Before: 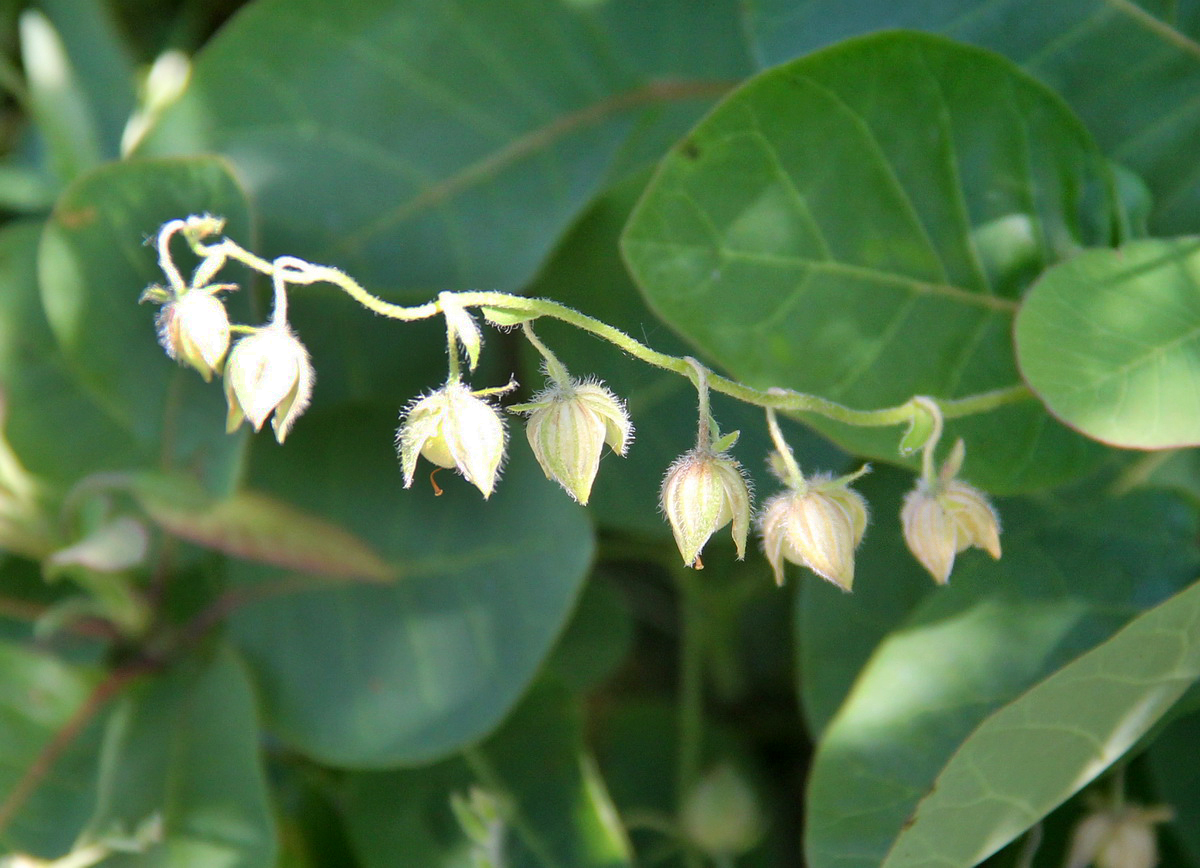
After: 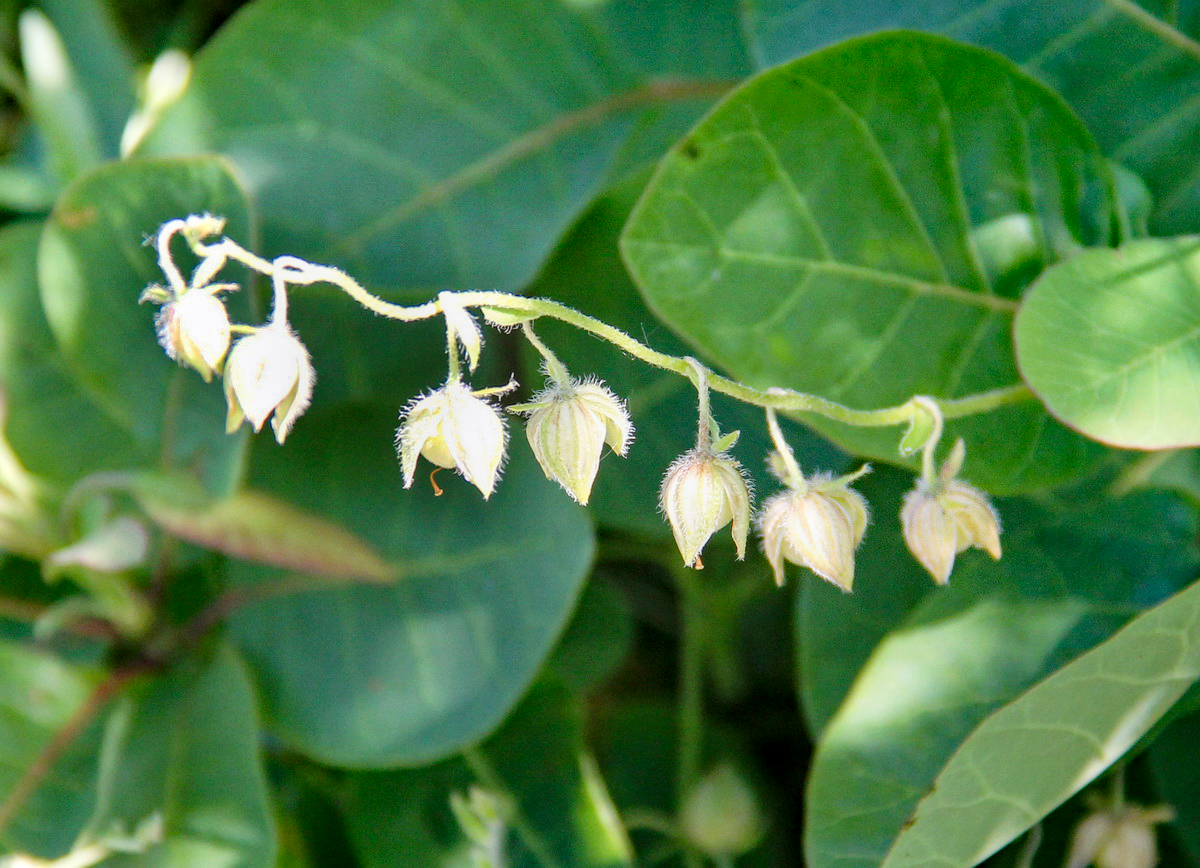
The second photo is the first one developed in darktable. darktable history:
haze removal: compatibility mode true, adaptive false
local contrast: on, module defaults
tone curve: curves: ch0 [(0, 0) (0.091, 0.077) (0.389, 0.458) (0.745, 0.82) (0.856, 0.899) (0.92, 0.938) (1, 0.973)]; ch1 [(0, 0) (0.437, 0.404) (0.5, 0.5) (0.529, 0.55) (0.58, 0.6) (0.616, 0.649) (1, 1)]; ch2 [(0, 0) (0.442, 0.415) (0.5, 0.5) (0.535, 0.557) (0.585, 0.62) (1, 1)], preserve colors none
